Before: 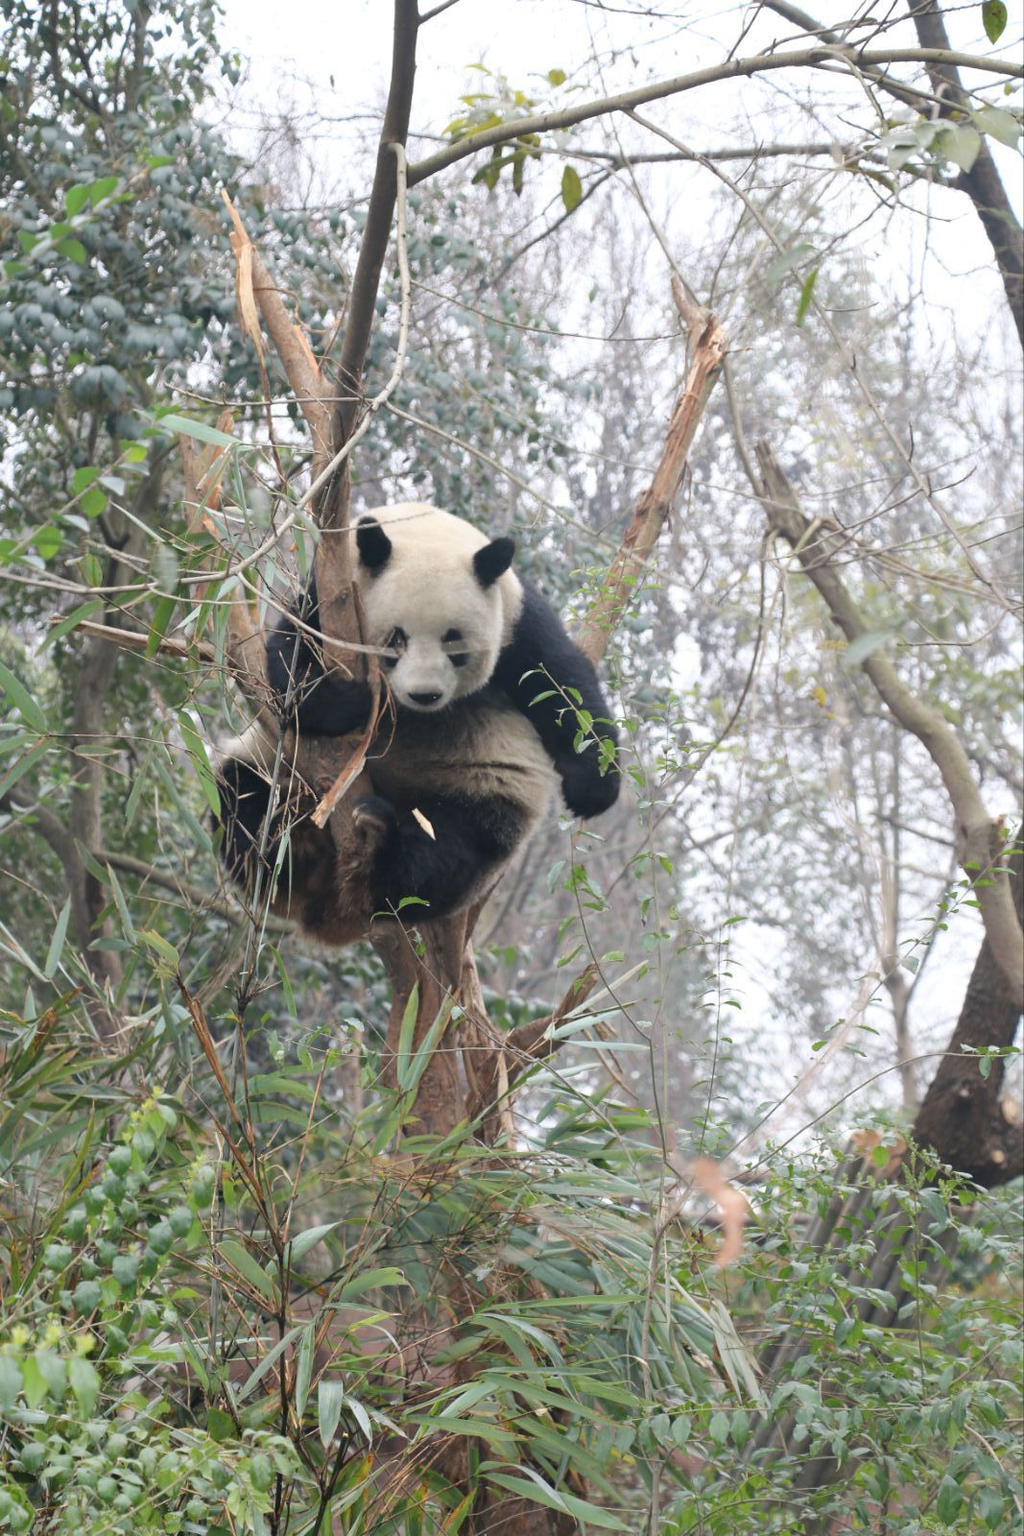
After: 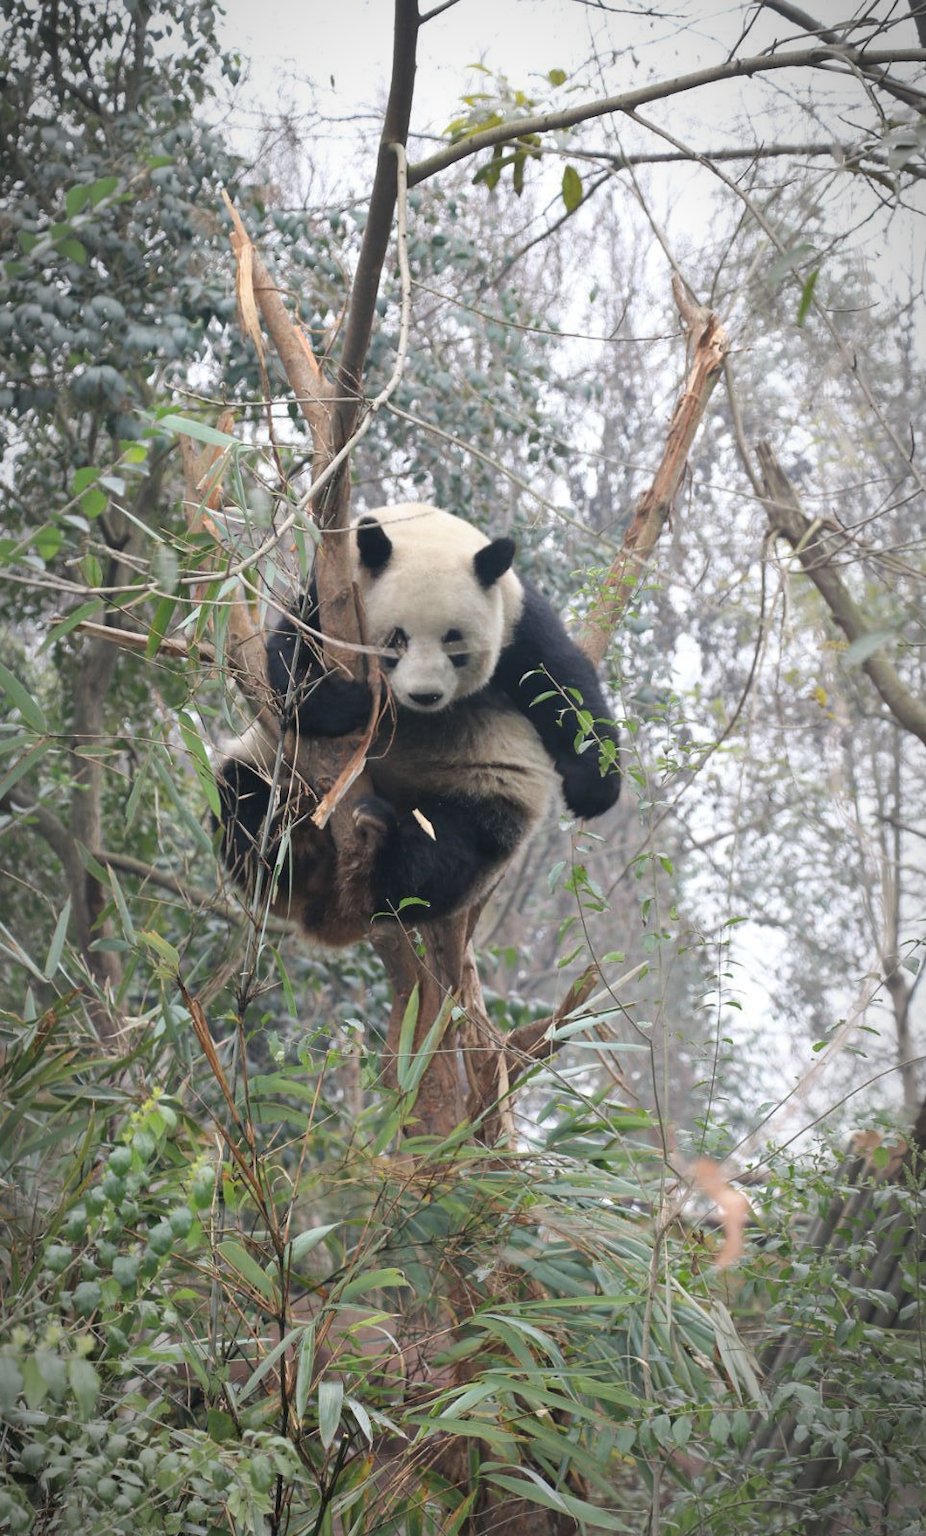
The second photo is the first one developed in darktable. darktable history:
crop: right 9.477%, bottom 0.039%
shadows and highlights: shadows 36.32, highlights -27.54, soften with gaussian
vignetting: automatic ratio true
